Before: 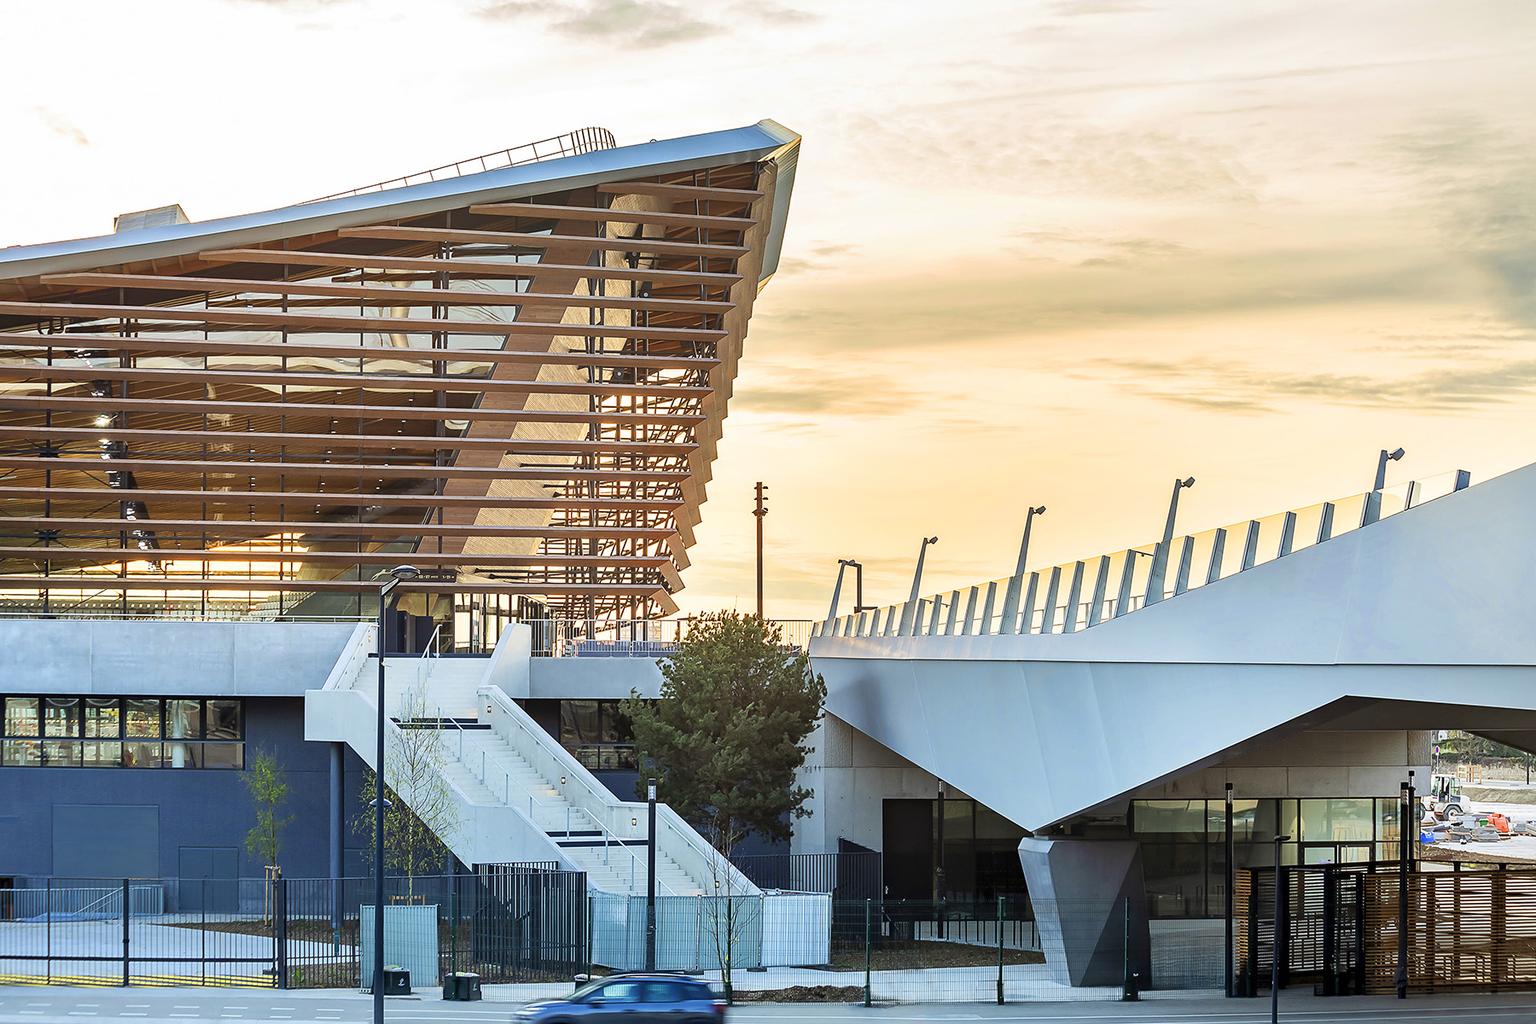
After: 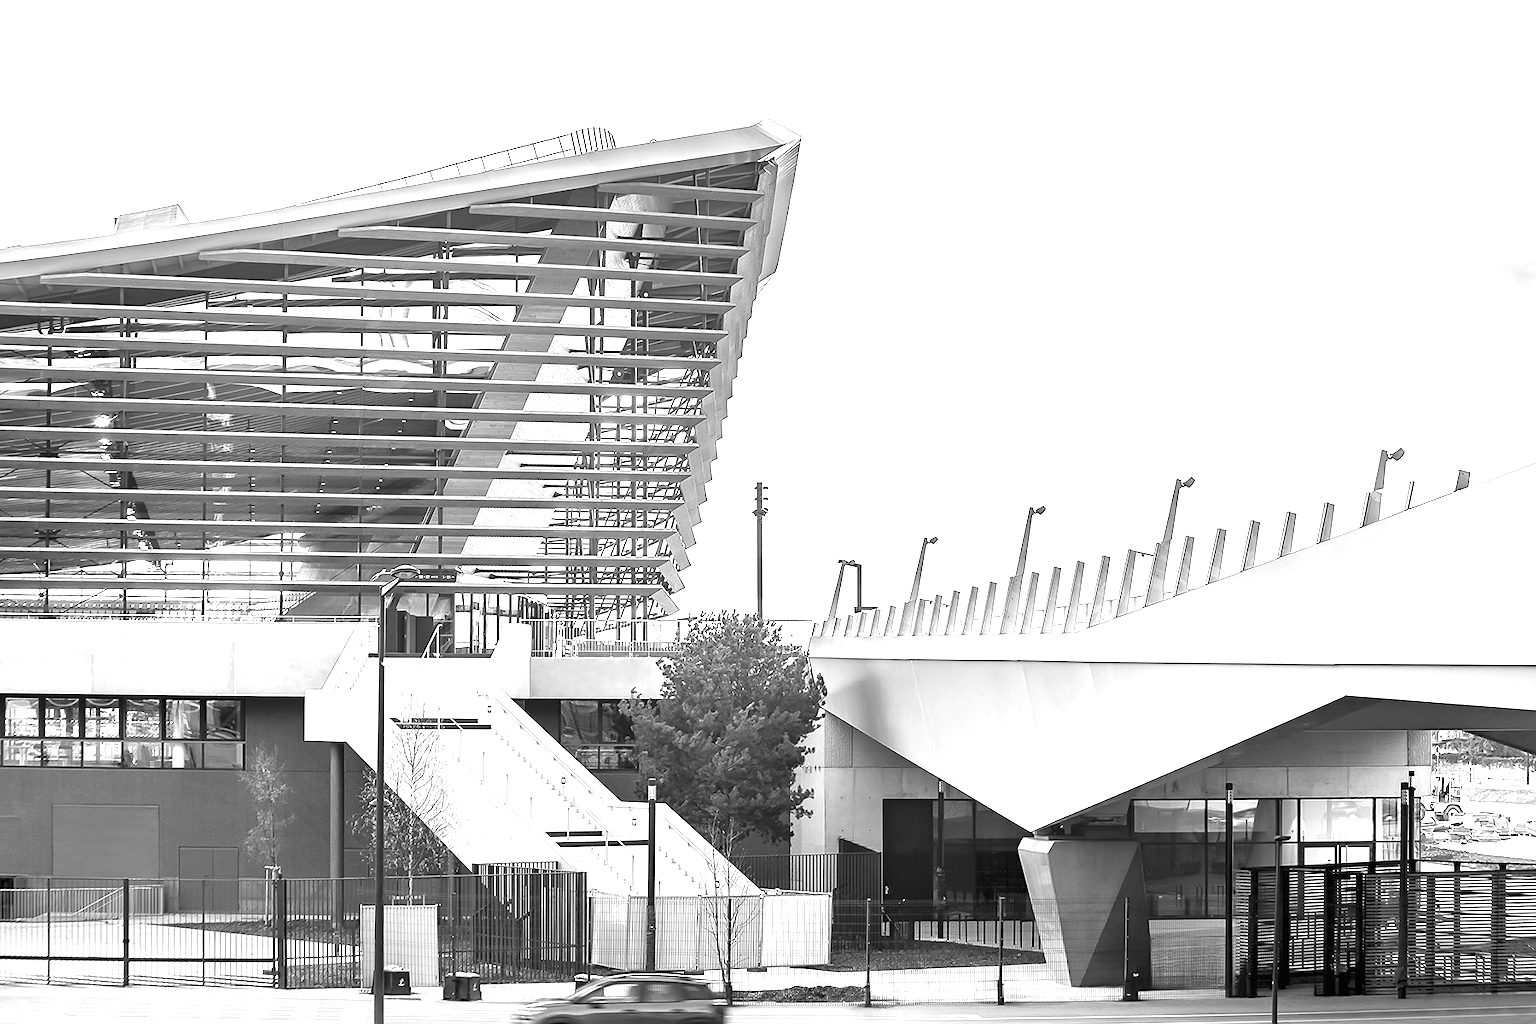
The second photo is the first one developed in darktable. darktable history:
monochrome: a -71.75, b 75.82
exposure: black level correction 0, exposure 1.45 EV, compensate exposure bias true, compensate highlight preservation false
color correction: highlights a* 11.96, highlights b* 11.58
